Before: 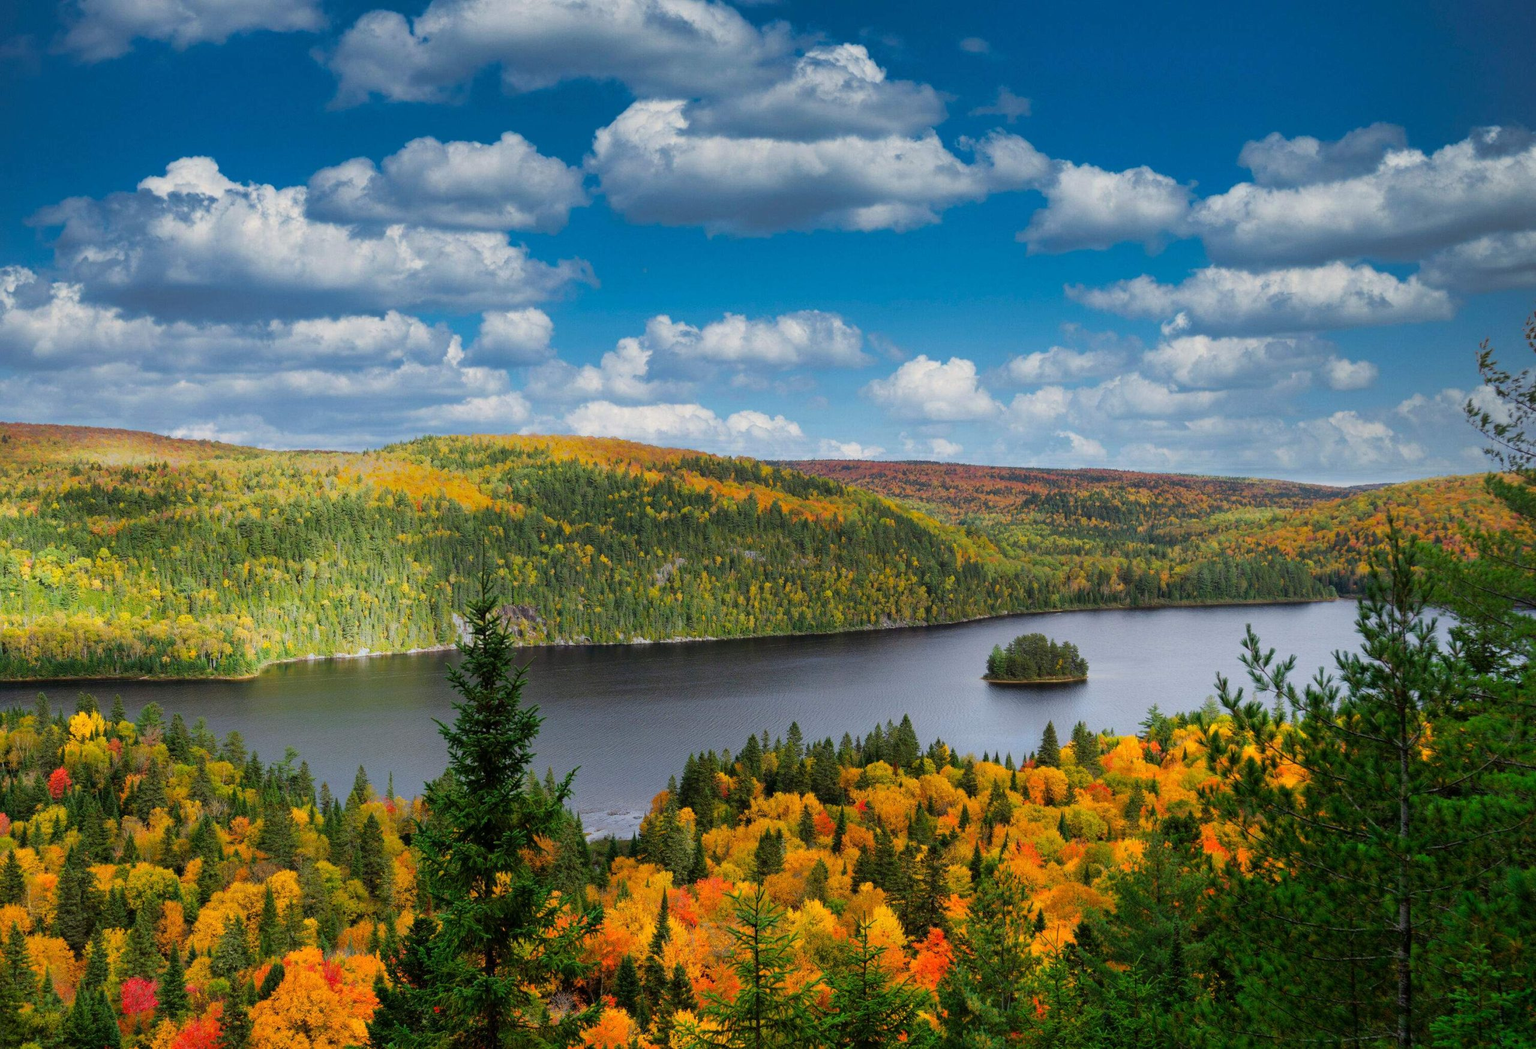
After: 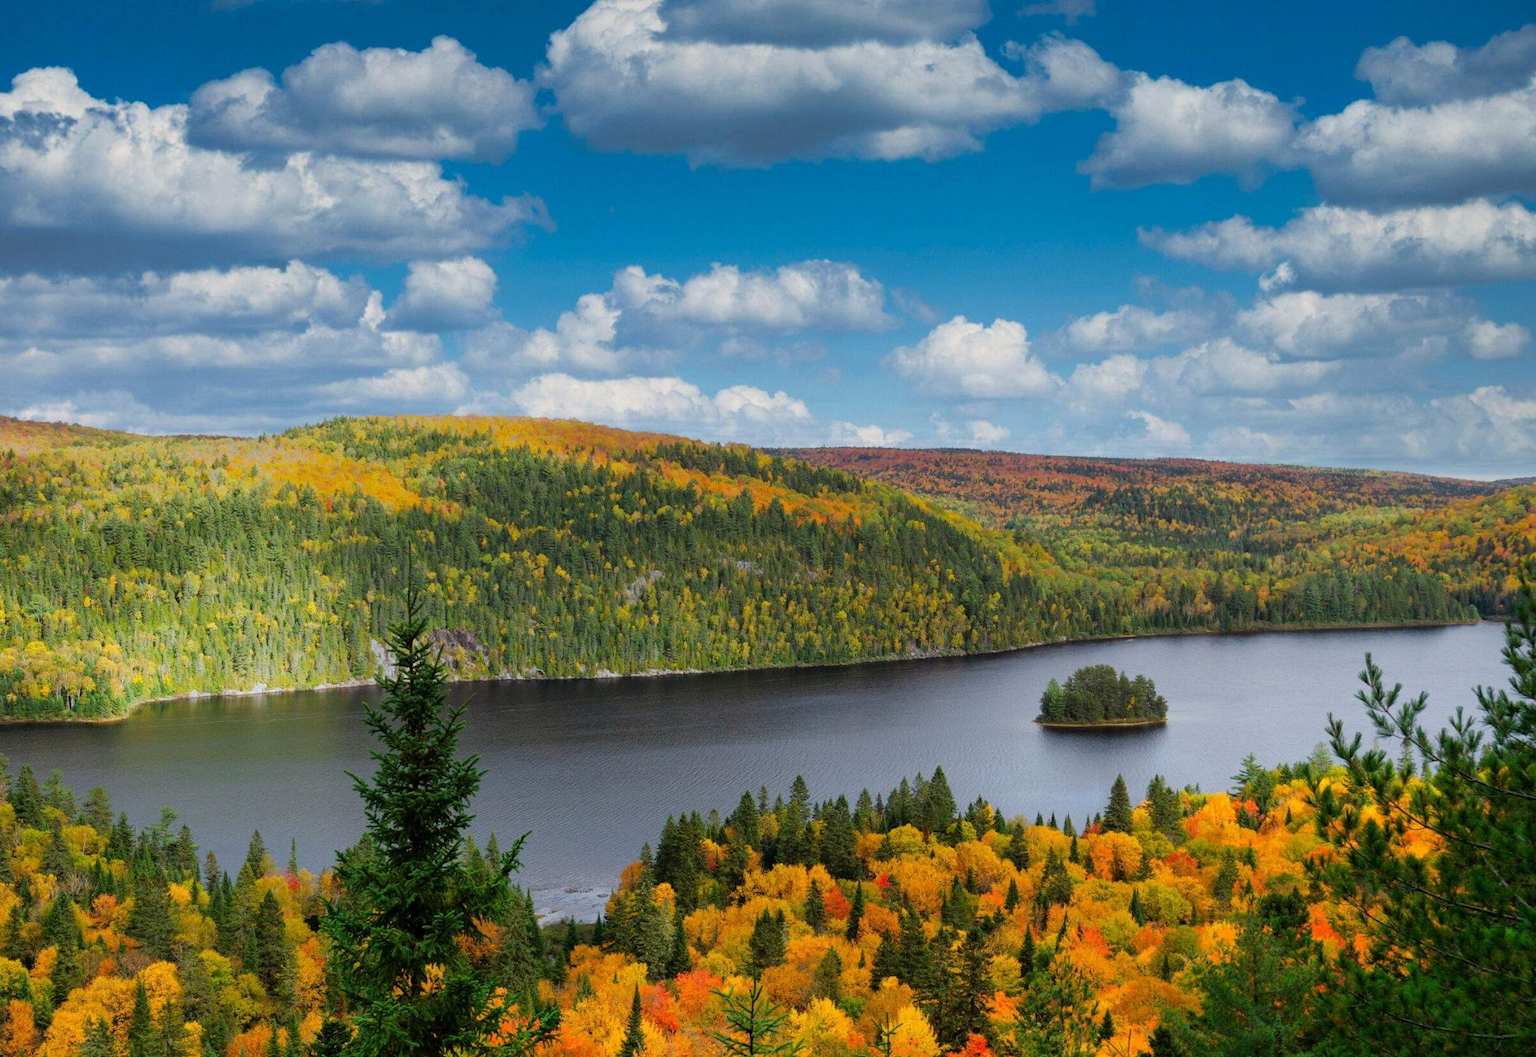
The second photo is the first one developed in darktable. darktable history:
crop and rotate: left 10.223%, top 9.89%, right 9.962%, bottom 9.664%
